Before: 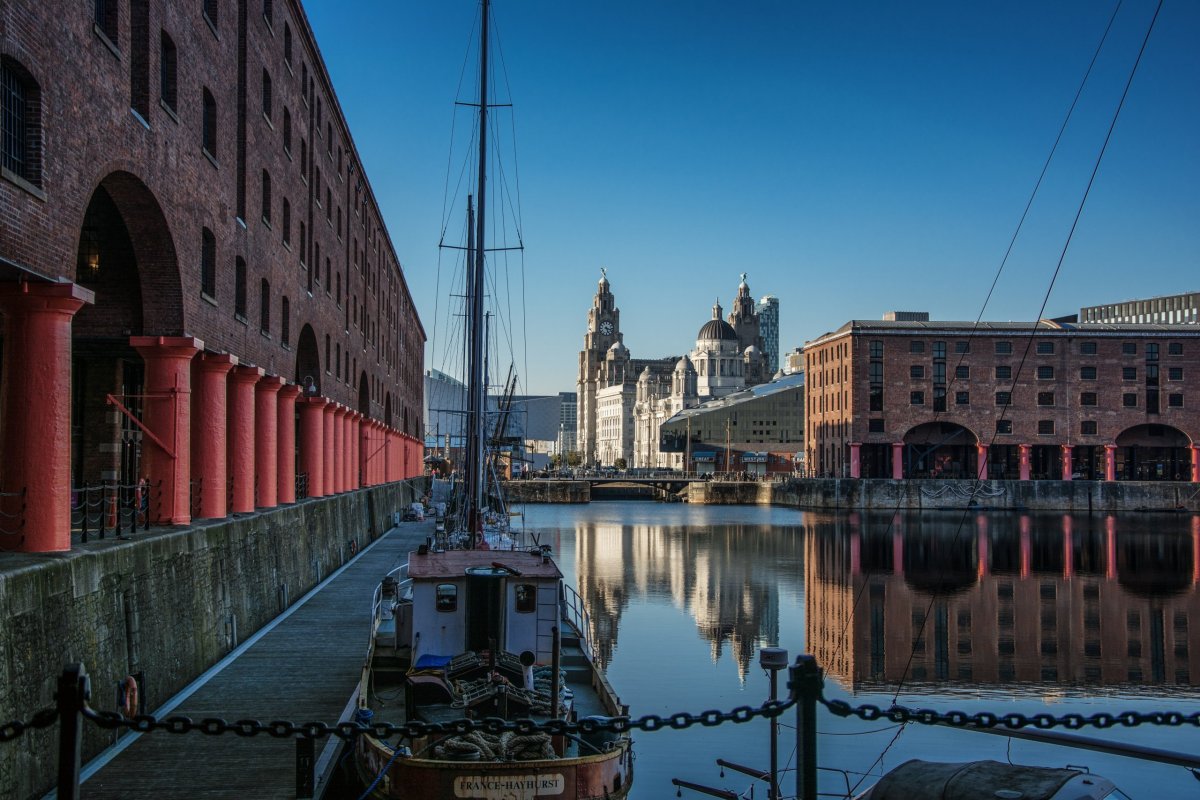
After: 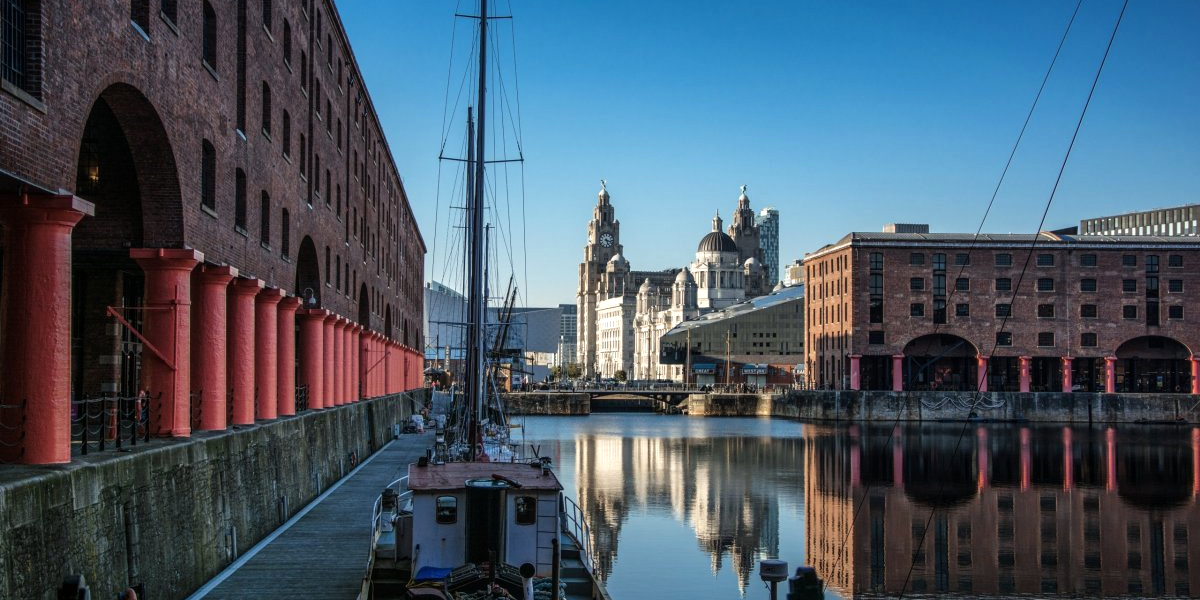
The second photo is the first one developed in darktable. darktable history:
tone equalizer: -8 EV -0.45 EV, -7 EV -0.422 EV, -6 EV -0.315 EV, -5 EV -0.25 EV, -3 EV 0.19 EV, -2 EV 0.335 EV, -1 EV 0.363 EV, +0 EV 0.4 EV
crop: top 11.037%, bottom 13.91%
